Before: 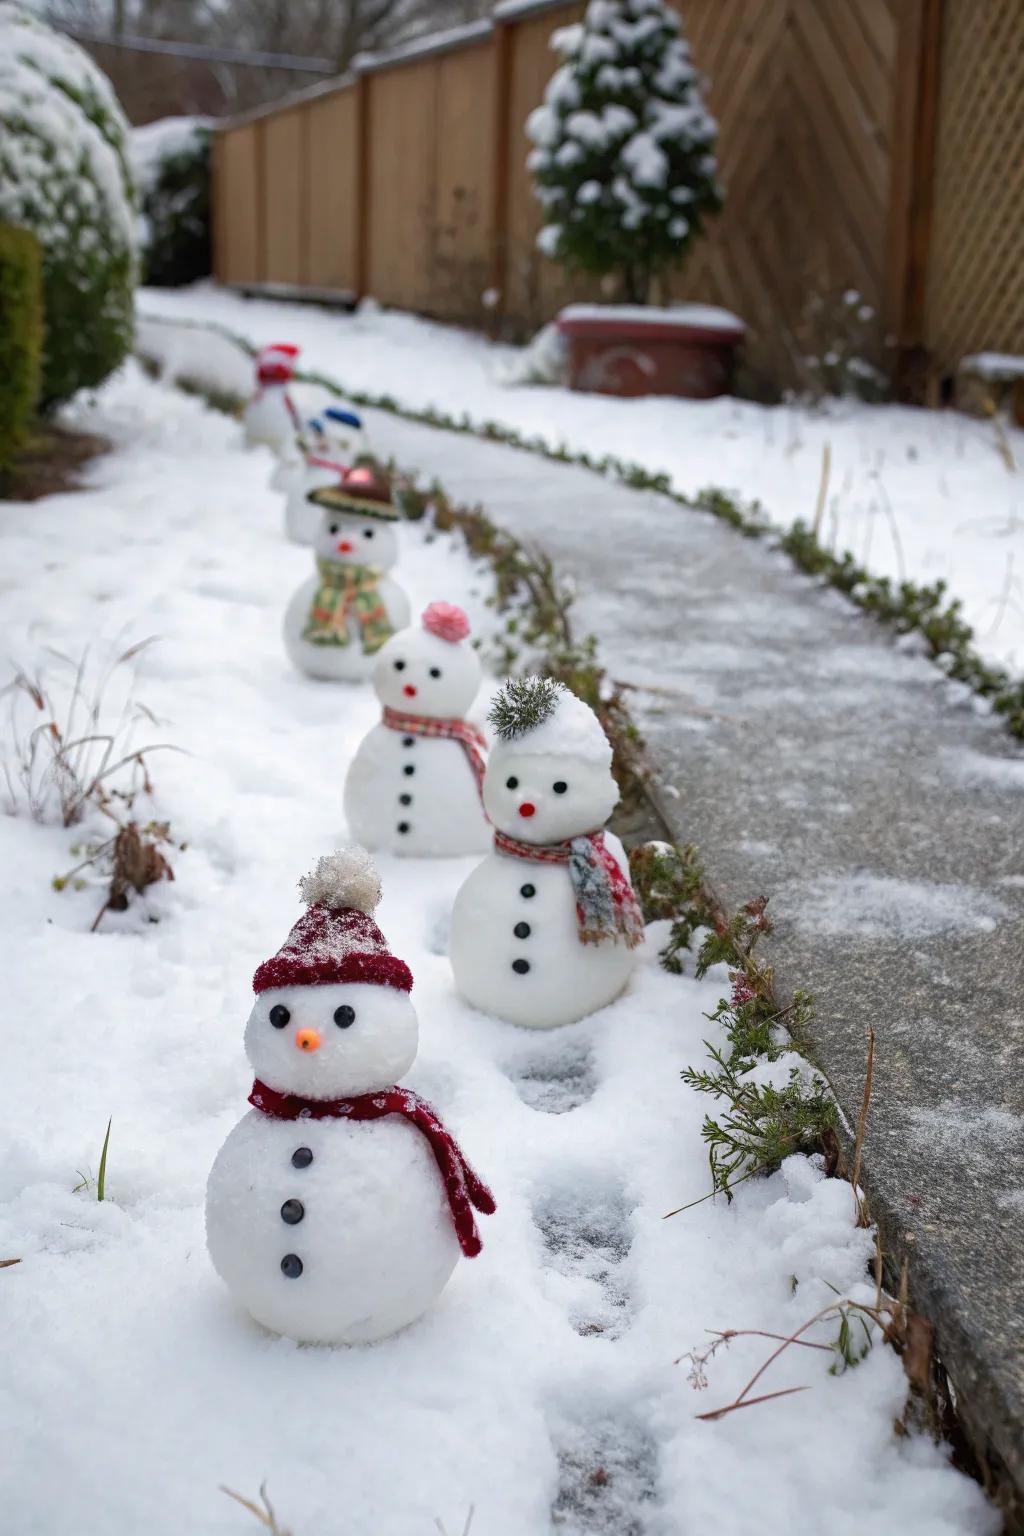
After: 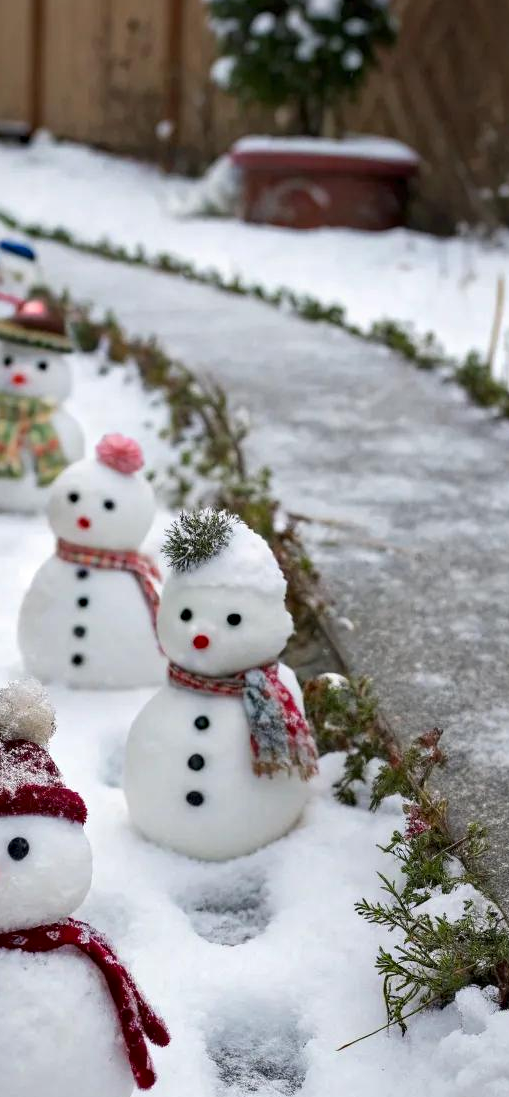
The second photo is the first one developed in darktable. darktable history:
crop: left 31.913%, top 10.992%, right 18.357%, bottom 17.584%
contrast equalizer: octaves 7, y [[0.6 ×6], [0.55 ×6], [0 ×6], [0 ×6], [0 ×6]], mix 0.296
